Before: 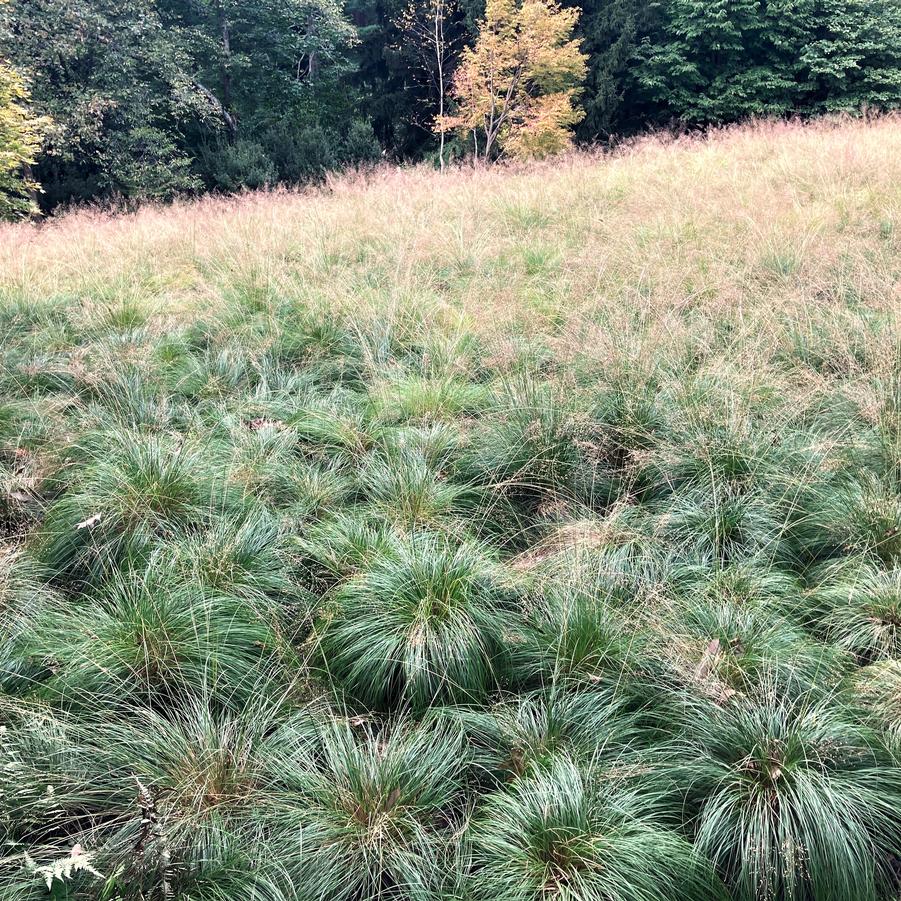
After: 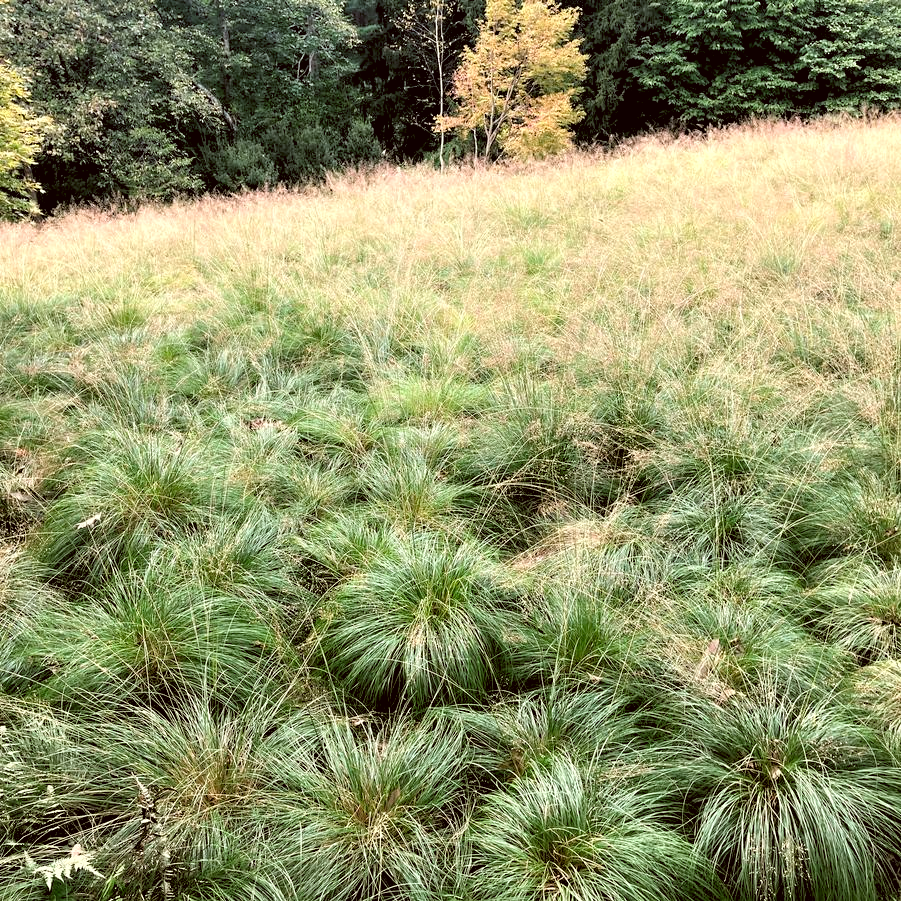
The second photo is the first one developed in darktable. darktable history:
rgb levels: levels [[0.013, 0.434, 0.89], [0, 0.5, 1], [0, 0.5, 1]]
color correction: highlights a* -1.43, highlights b* 10.12, shadows a* 0.395, shadows b* 19.35
